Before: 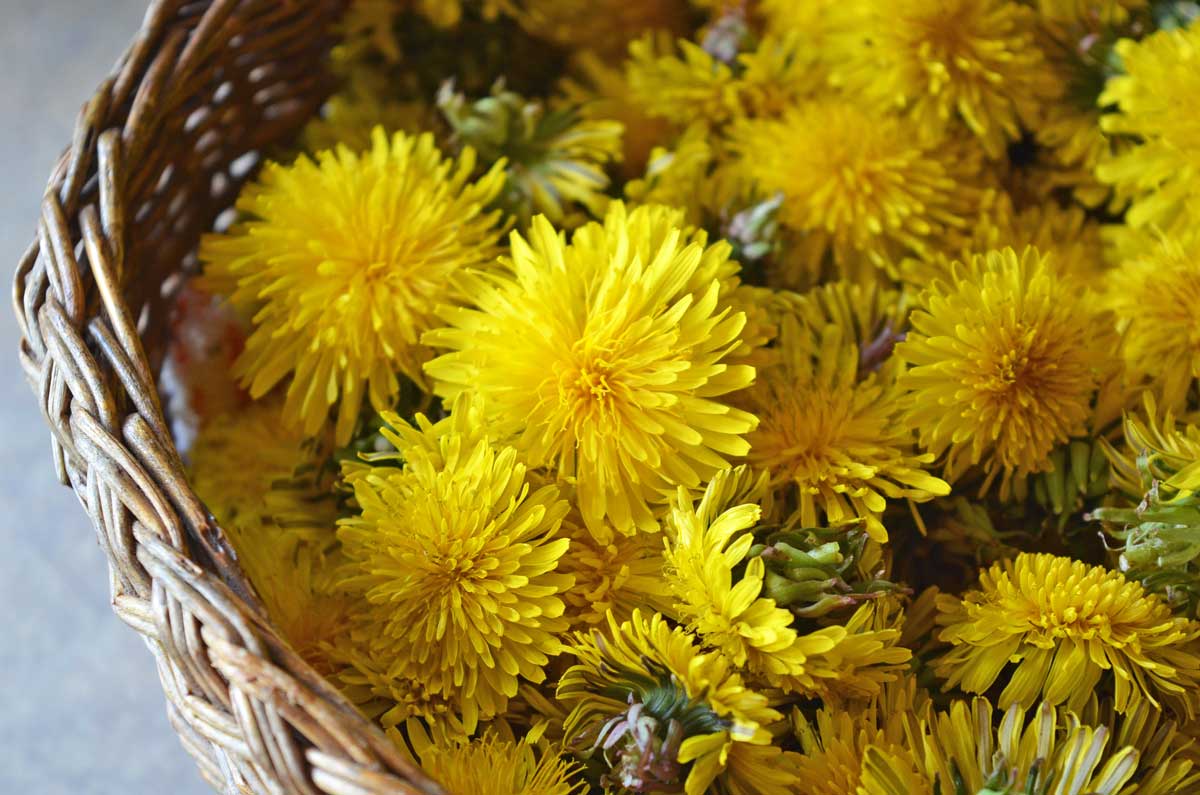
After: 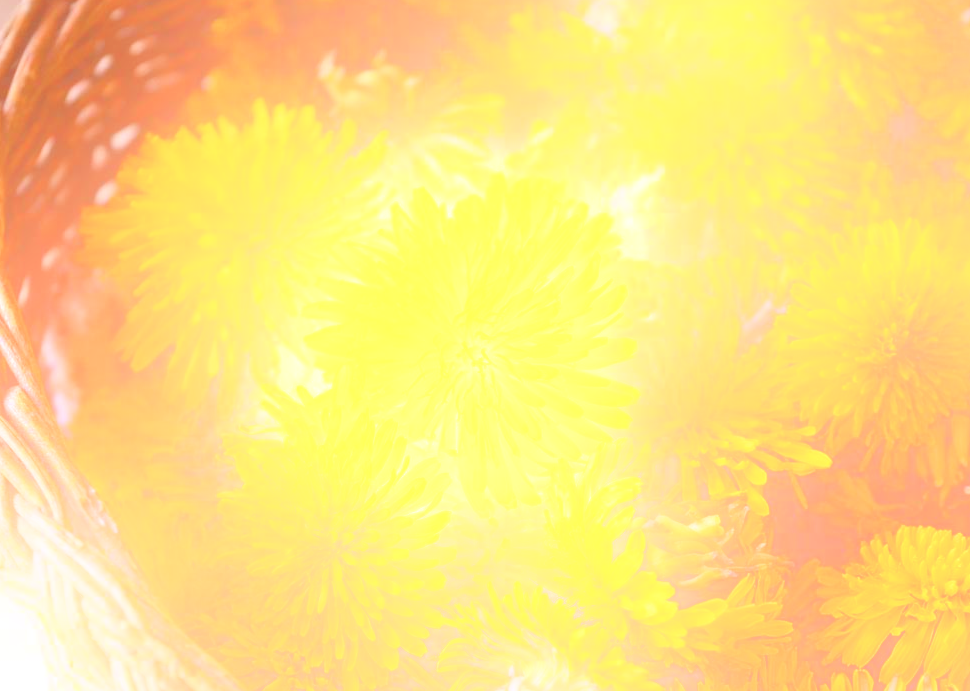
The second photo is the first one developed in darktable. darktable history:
exposure: black level correction 0.001, exposure 0.014 EV, compensate highlight preservation false
crop: left 9.929%, top 3.475%, right 9.188%, bottom 9.529%
color correction: highlights a* 9.03, highlights b* 8.71, shadows a* 40, shadows b* 40, saturation 0.8
bloom: size 25%, threshold 5%, strength 90%
